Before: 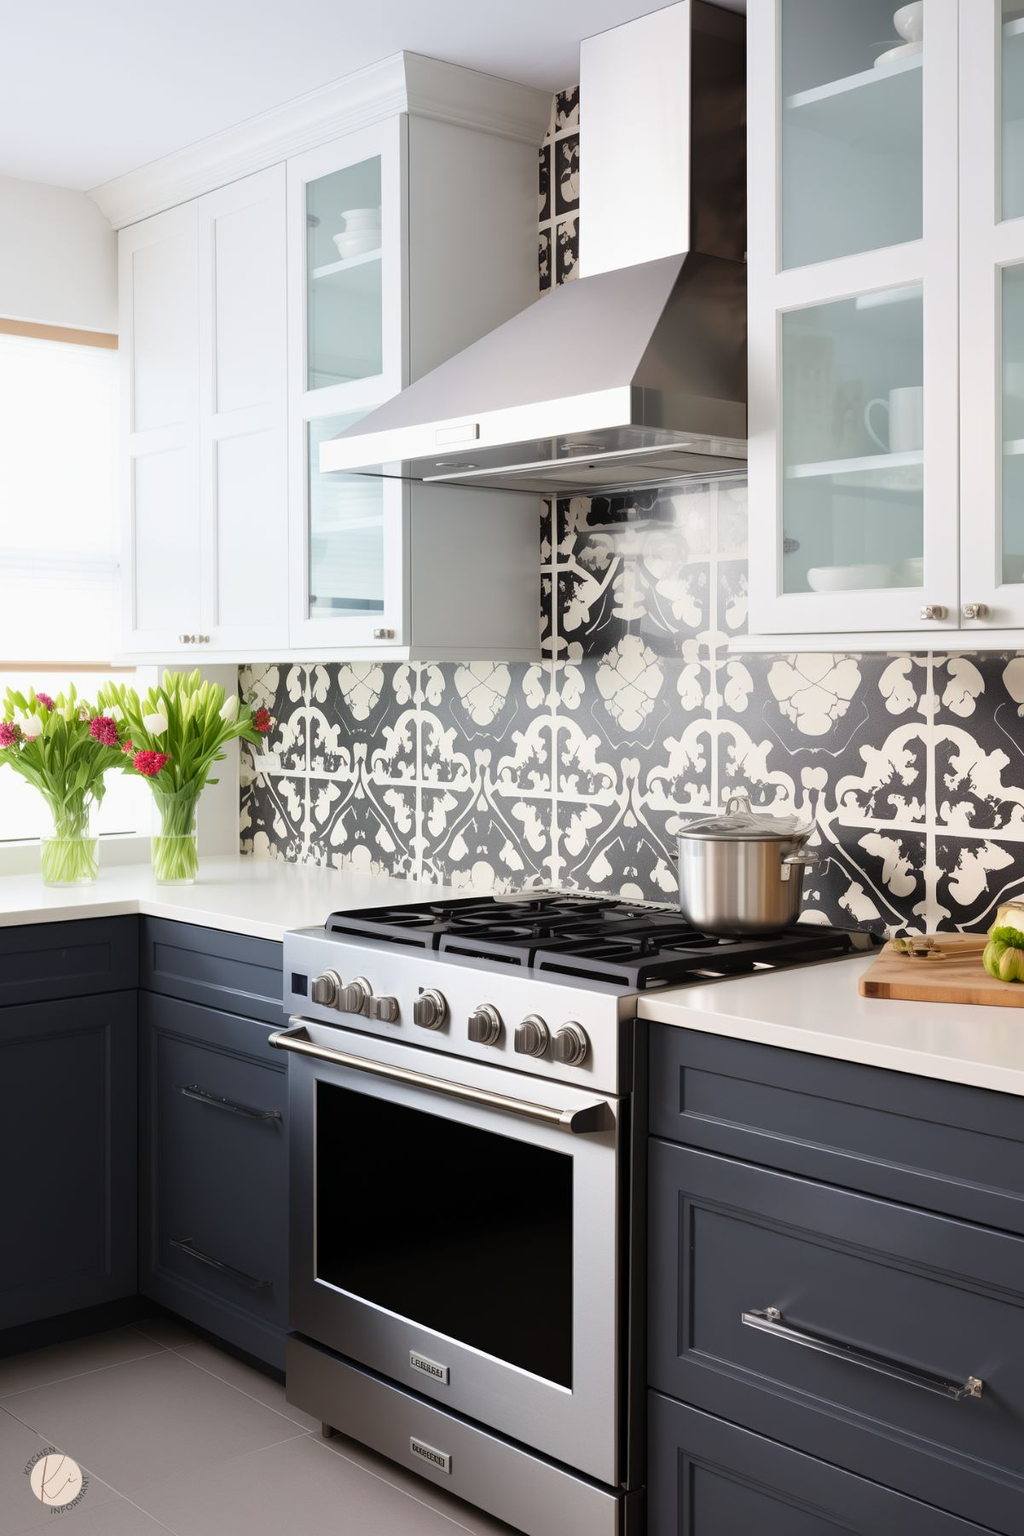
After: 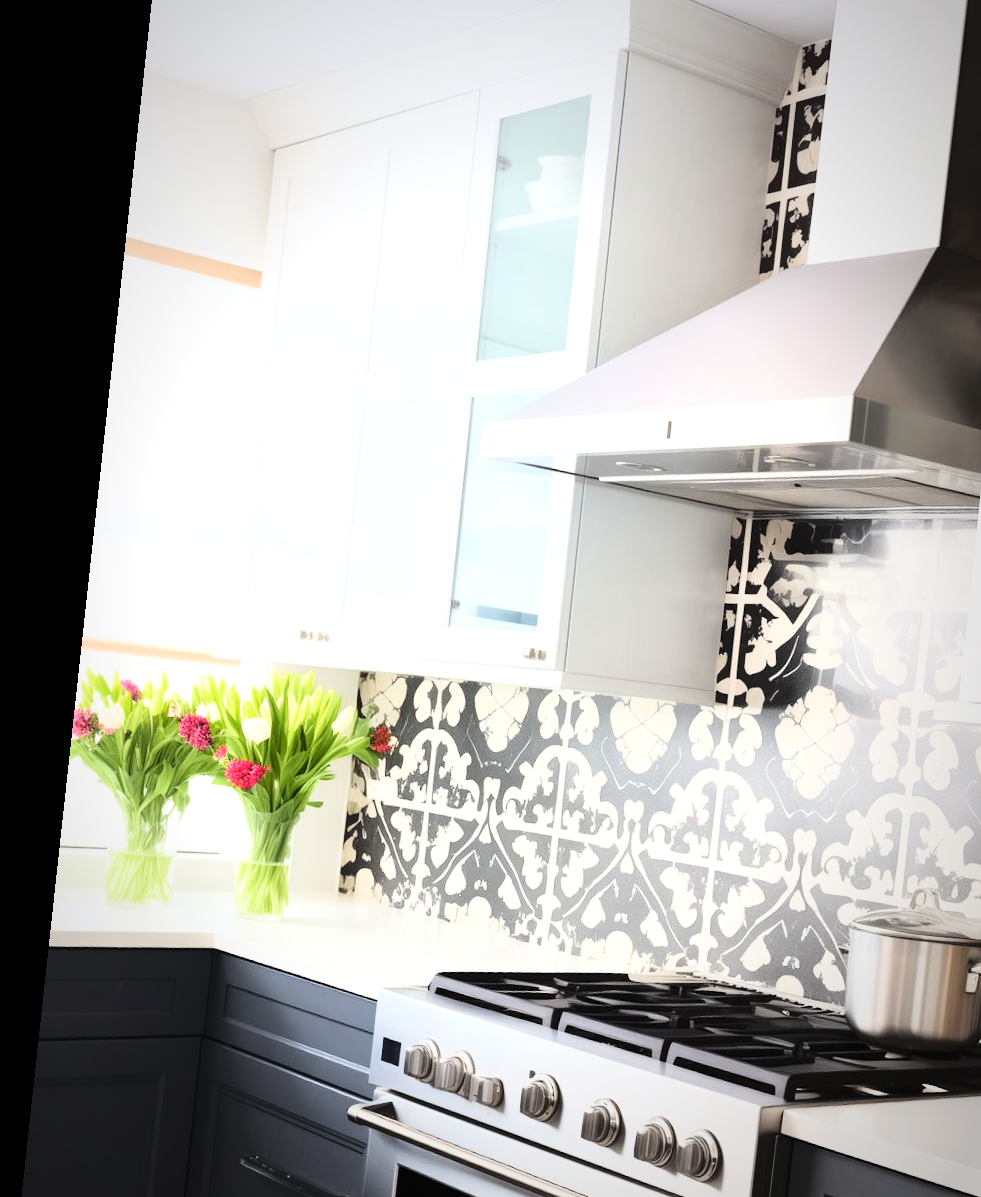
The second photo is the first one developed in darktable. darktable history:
base curve: curves: ch0 [(0, 0) (0.028, 0.03) (0.121, 0.232) (0.46, 0.748) (0.859, 0.968) (1, 1)]
tone equalizer: -8 EV -0.388 EV, -7 EV -0.383 EV, -6 EV -0.371 EV, -5 EV -0.186 EV, -3 EV 0.199 EV, -2 EV 0.351 EV, -1 EV 0.363 EV, +0 EV 0.433 EV, edges refinement/feathering 500, mask exposure compensation -1.57 EV, preserve details no
shadows and highlights: shadows 61.68, white point adjustment 0.464, highlights -33.75, compress 84.17%
crop and rotate: angle -6.22°, left 2.032%, top 7.006%, right 27.351%, bottom 30.656%
vignetting: fall-off start 67.33%, fall-off radius 68.12%, automatic ratio true
